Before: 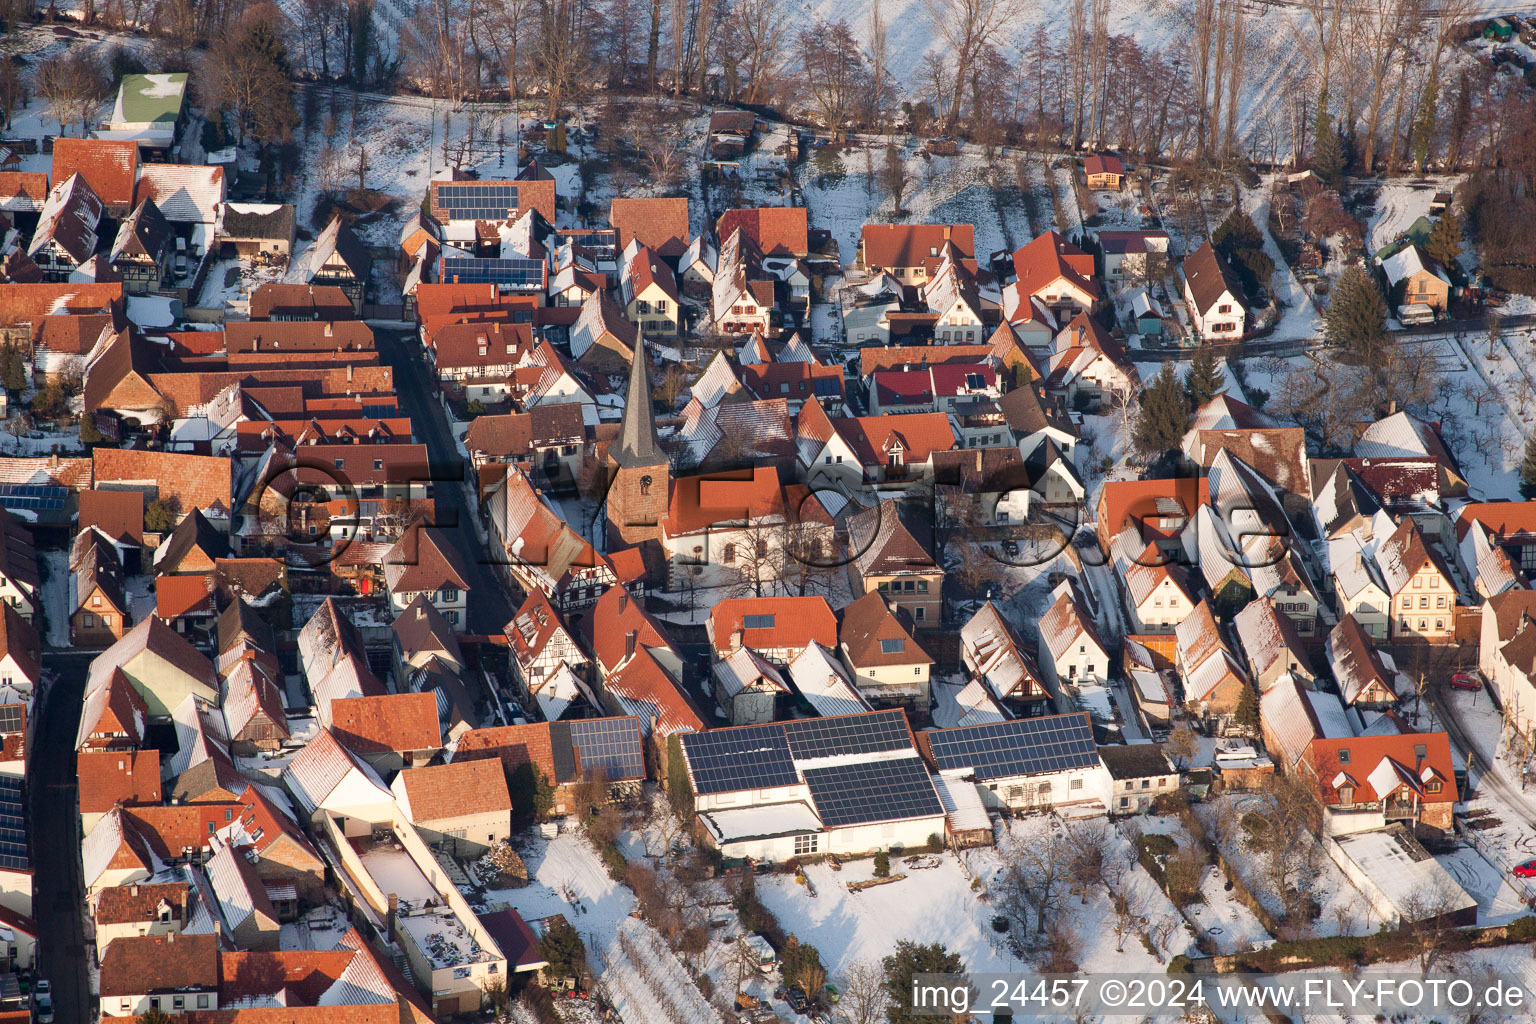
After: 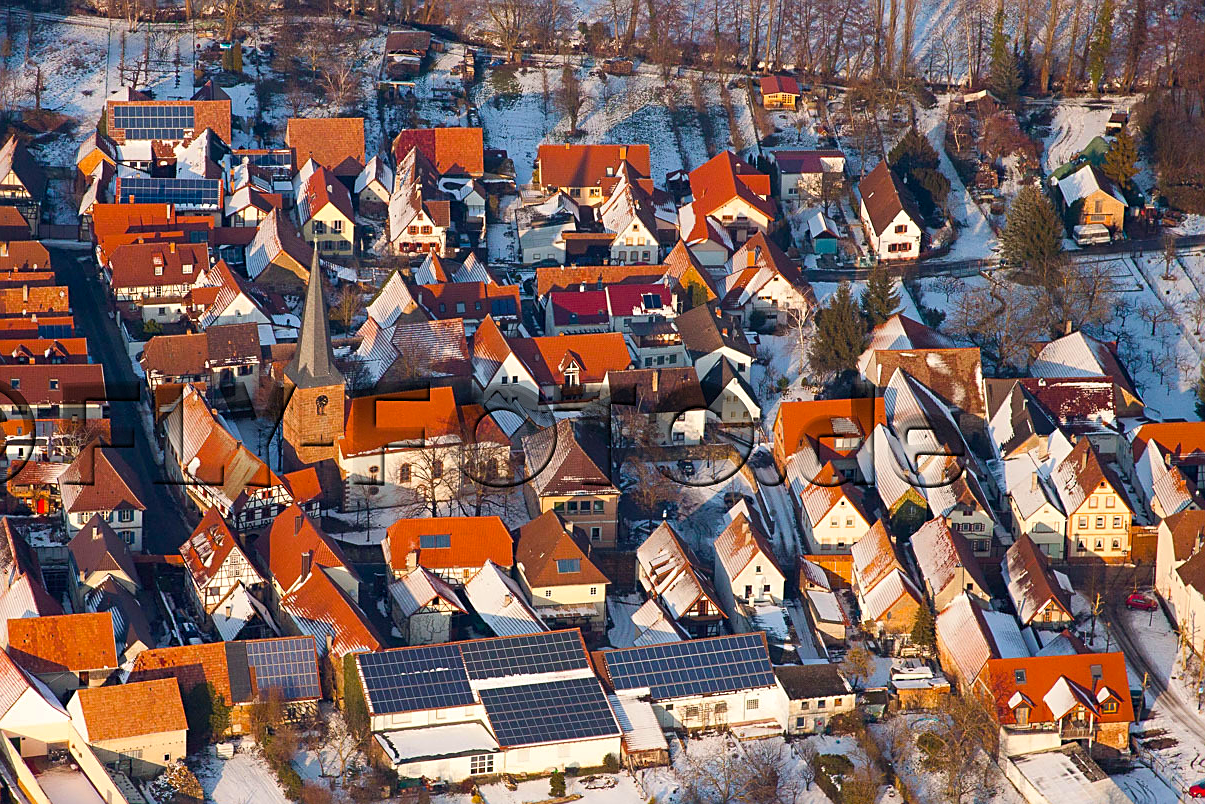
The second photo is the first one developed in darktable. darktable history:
sharpen: on, module defaults
color balance rgb: perceptual saturation grading › global saturation 29.765%, global vibrance 32.869%
crop and rotate: left 21.136%, top 7.824%, right 0.383%, bottom 13.596%
